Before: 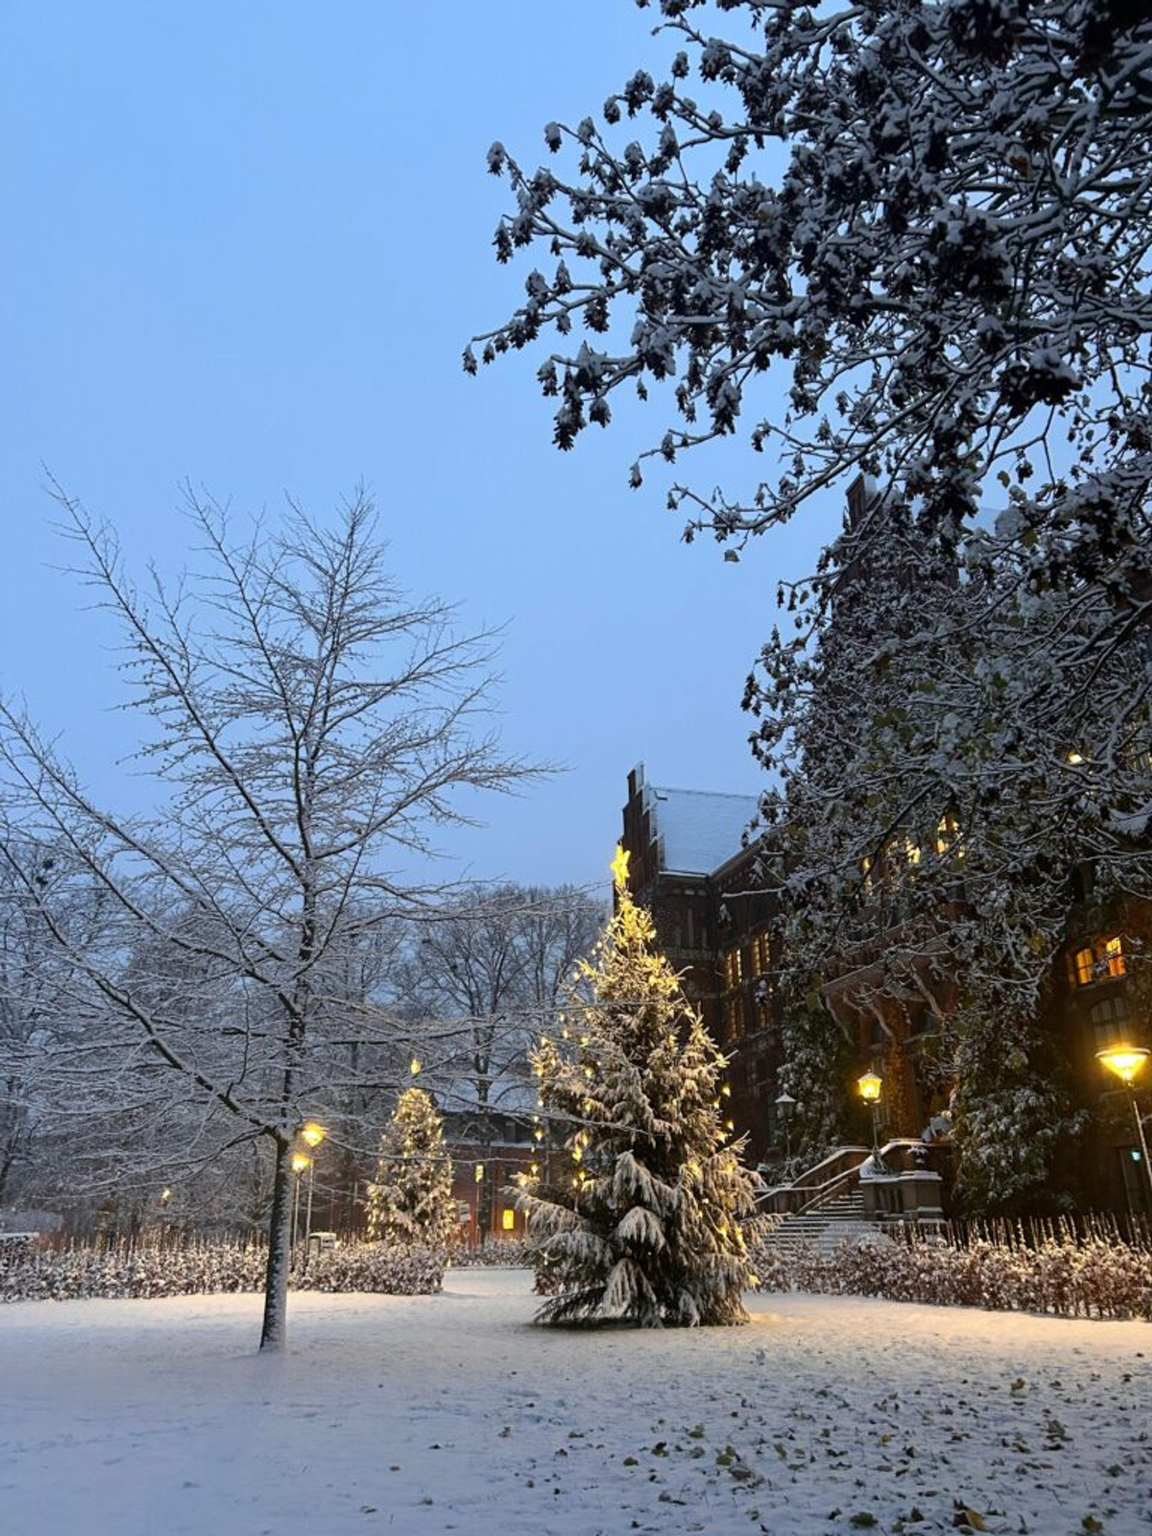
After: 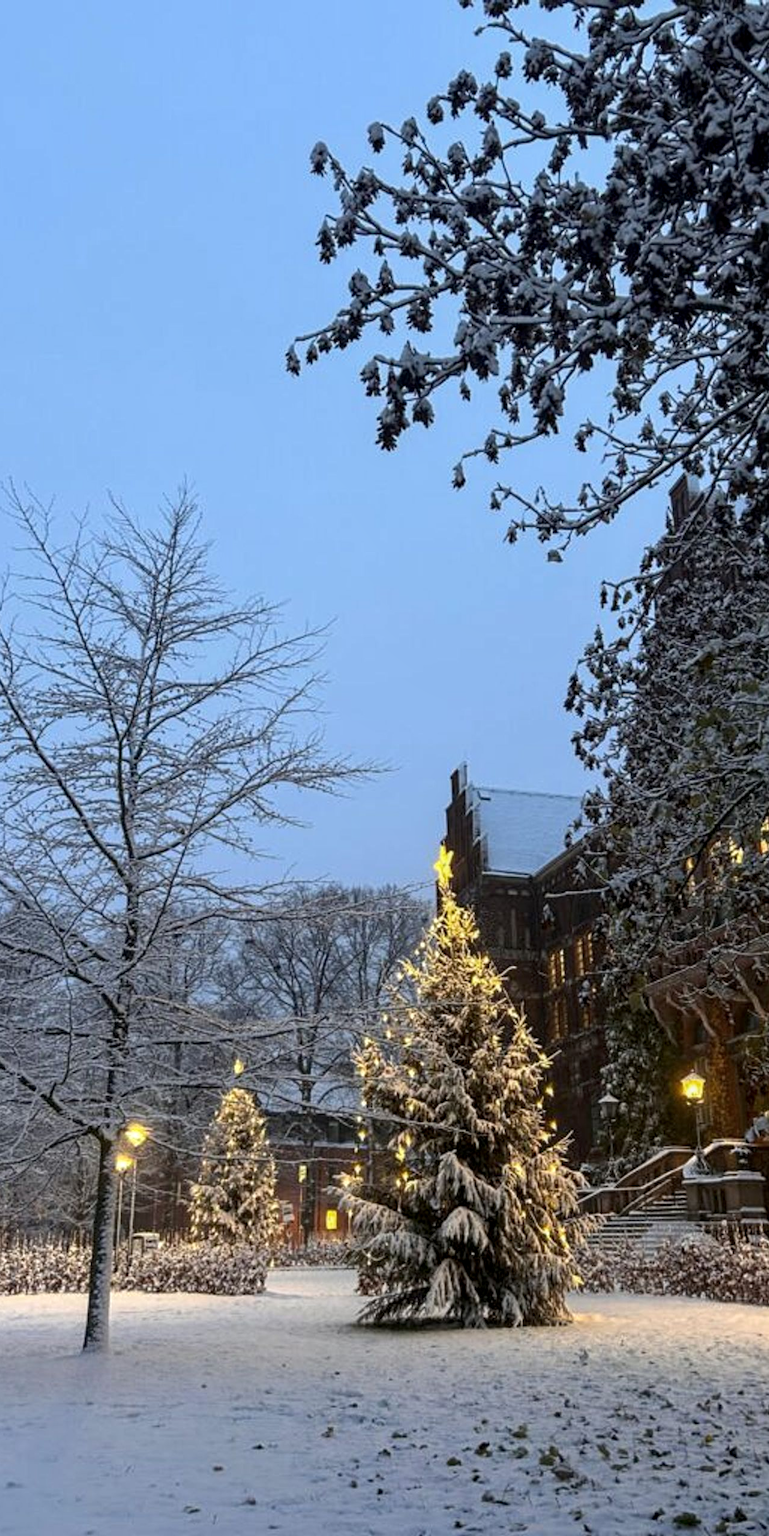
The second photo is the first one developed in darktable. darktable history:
crop: left 15.414%, right 17.759%
local contrast: on, module defaults
